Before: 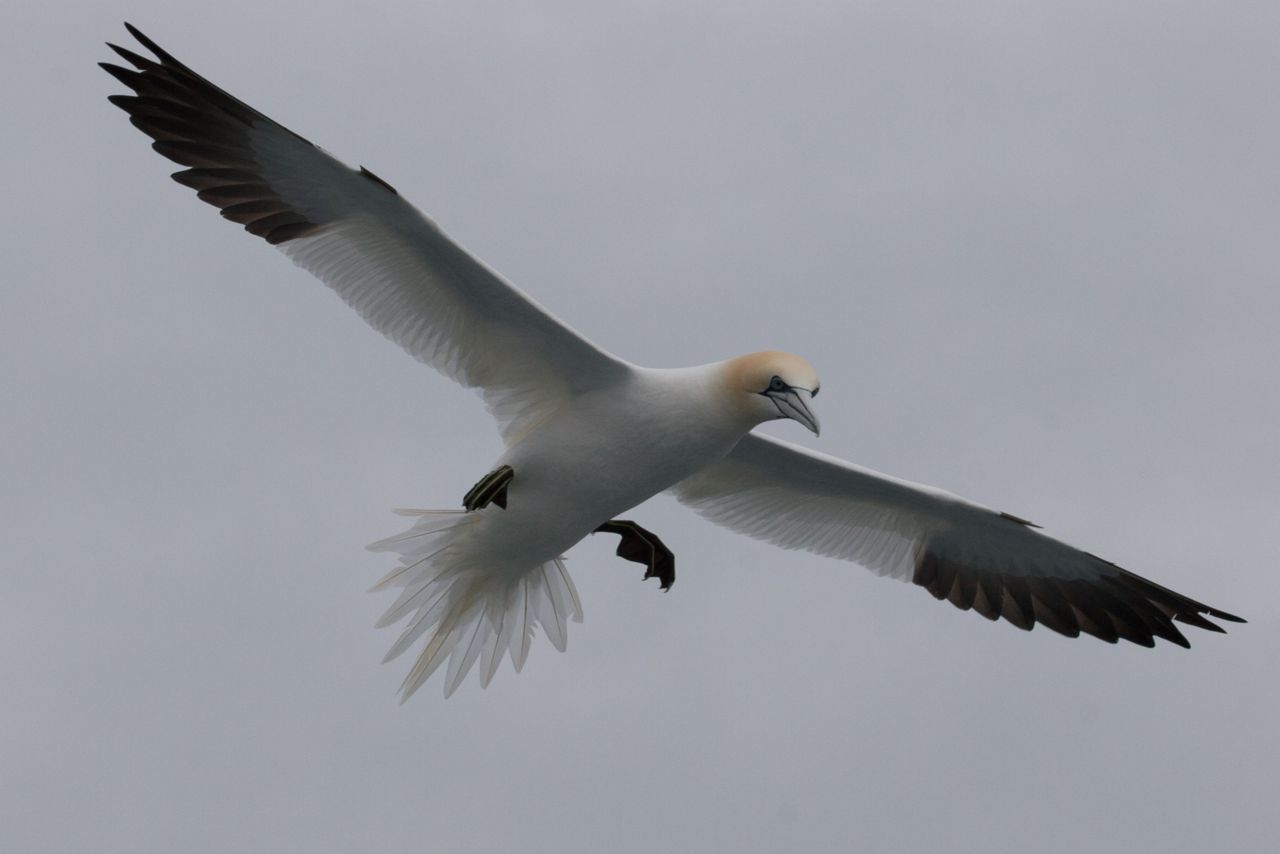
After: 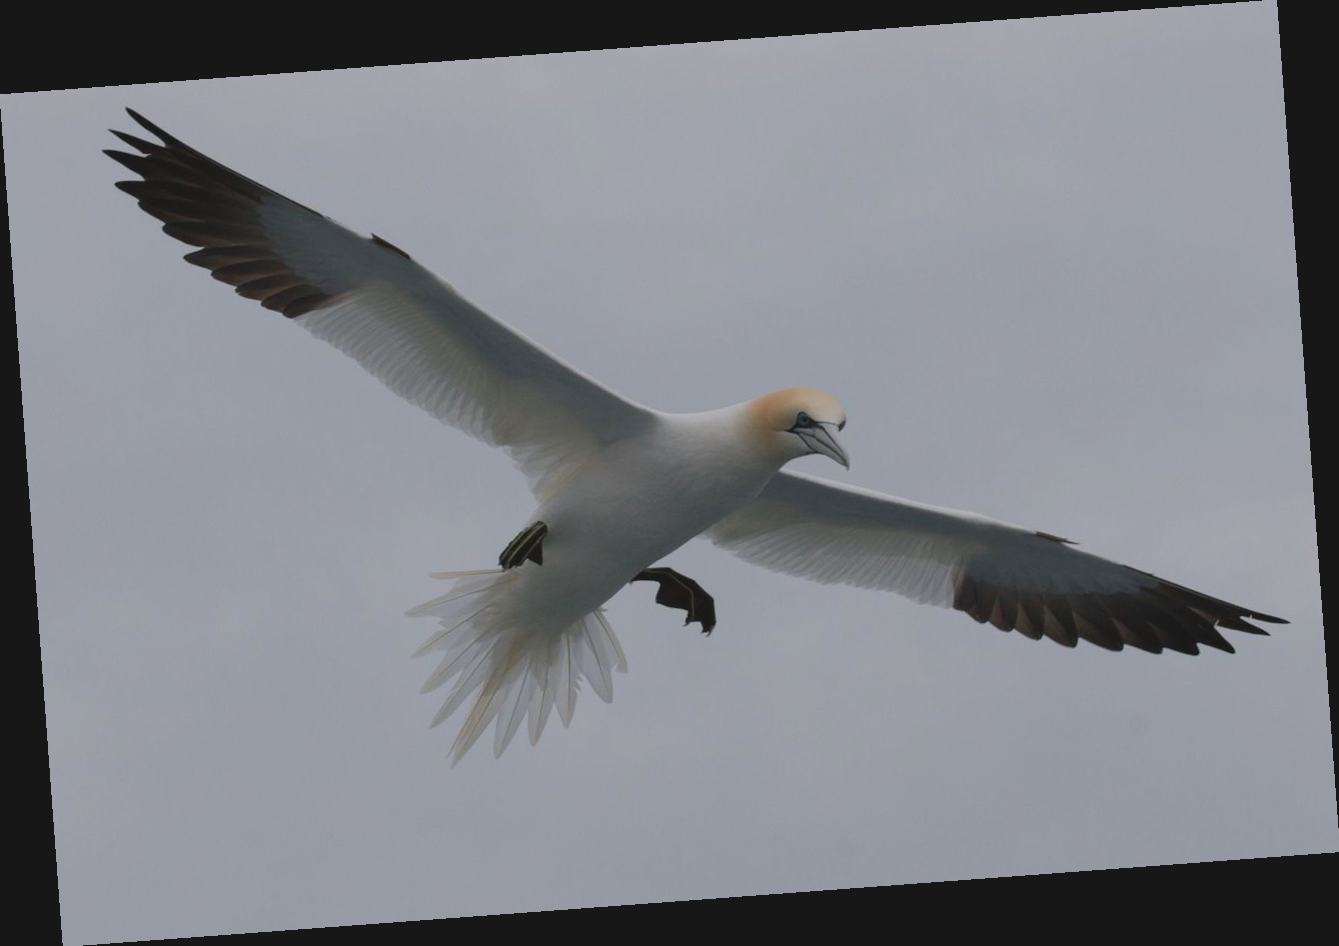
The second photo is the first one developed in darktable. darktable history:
lowpass: radius 0.1, contrast 0.85, saturation 1.1, unbound 0
rotate and perspective: rotation -4.25°, automatic cropping off
